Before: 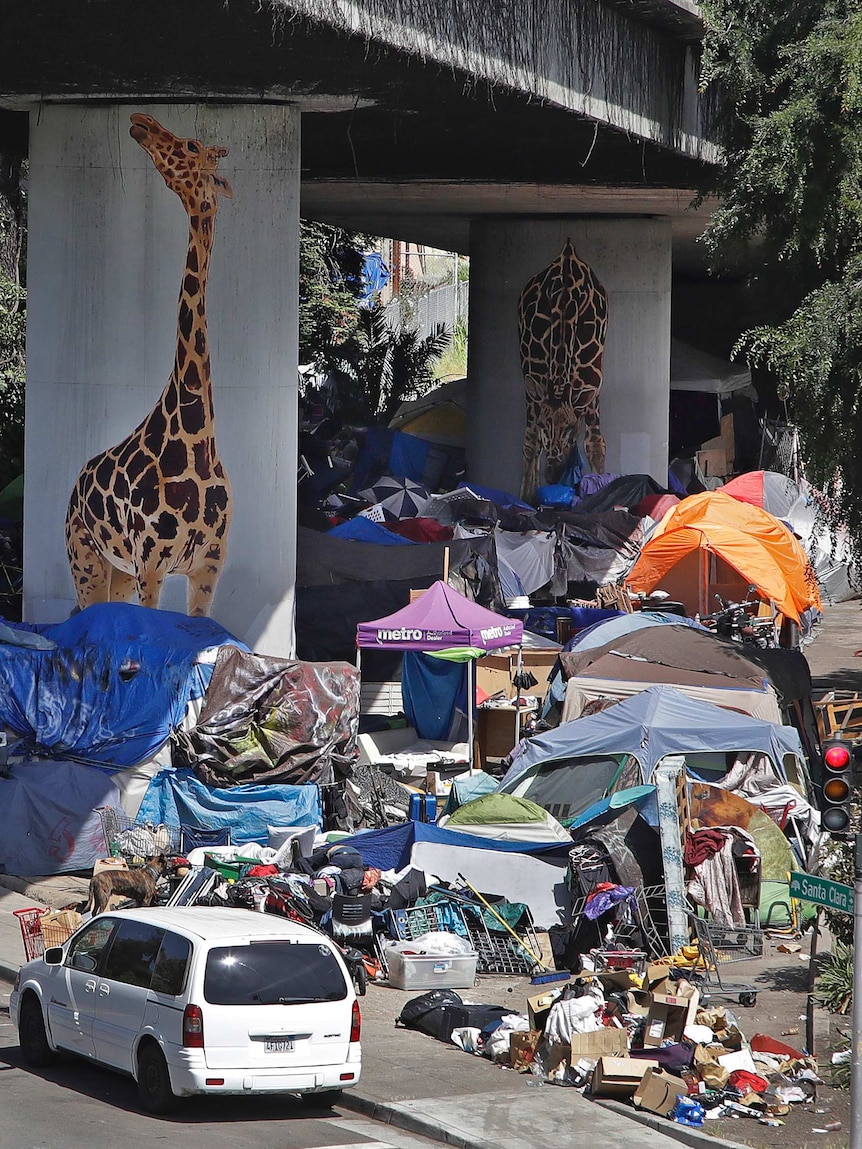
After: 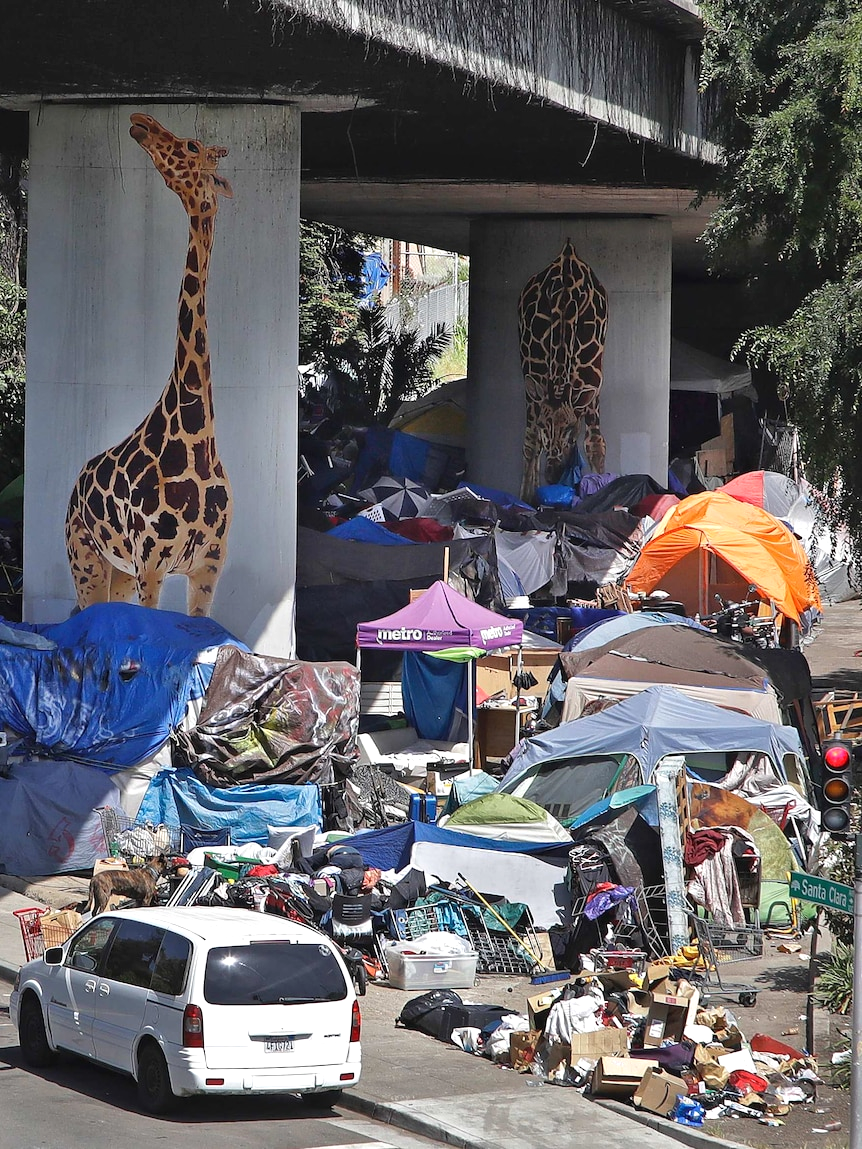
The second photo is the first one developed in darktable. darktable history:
exposure: exposure 0.295 EV, compensate highlight preservation false
